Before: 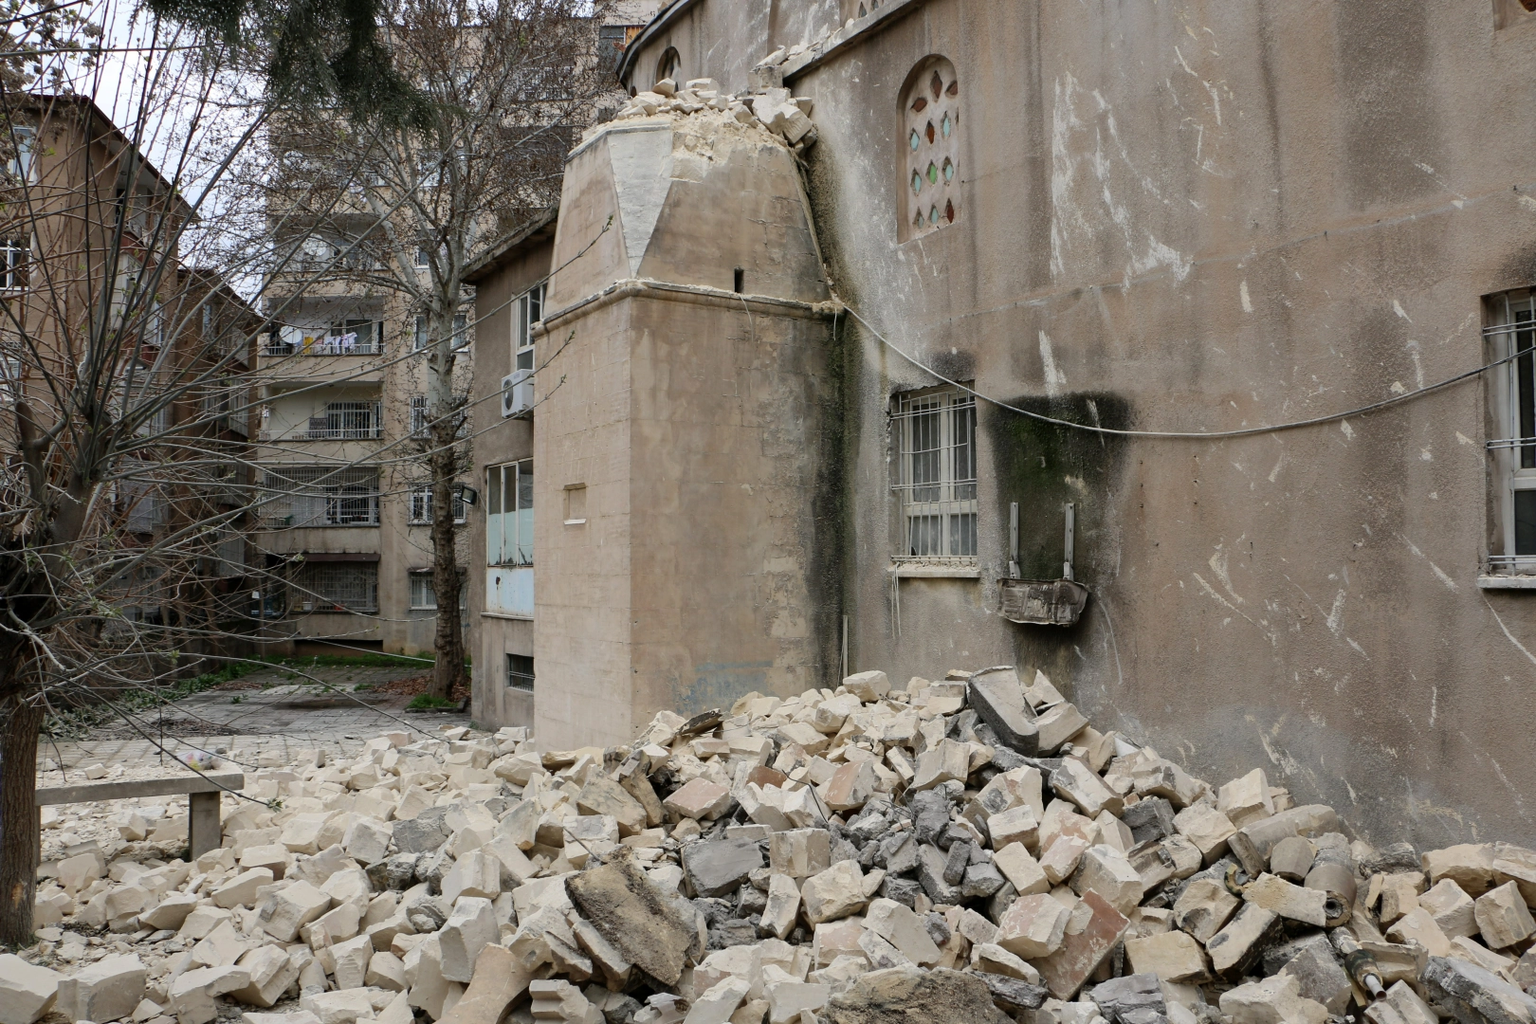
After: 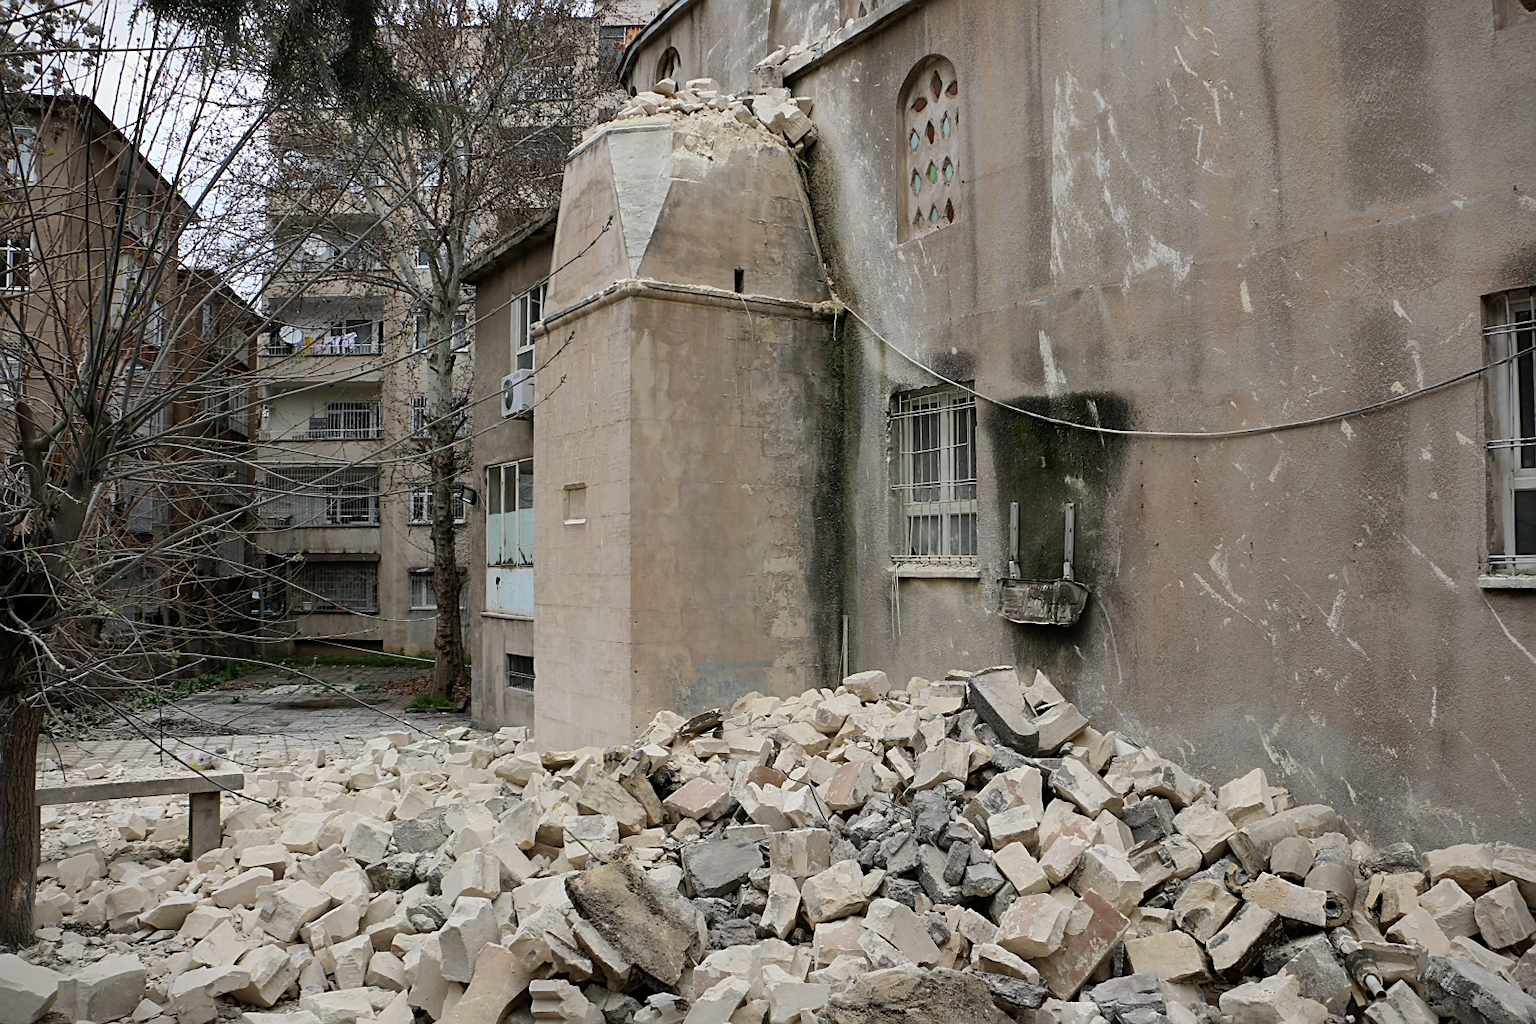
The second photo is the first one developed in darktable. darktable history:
sharpen: on, module defaults
color zones: curves: ch1 [(0, 0.469) (0.001, 0.469) (0.12, 0.446) (0.248, 0.469) (0.5, 0.5) (0.748, 0.5) (0.999, 0.469) (1, 0.469)]
vignetting: fall-off start 91.19%
